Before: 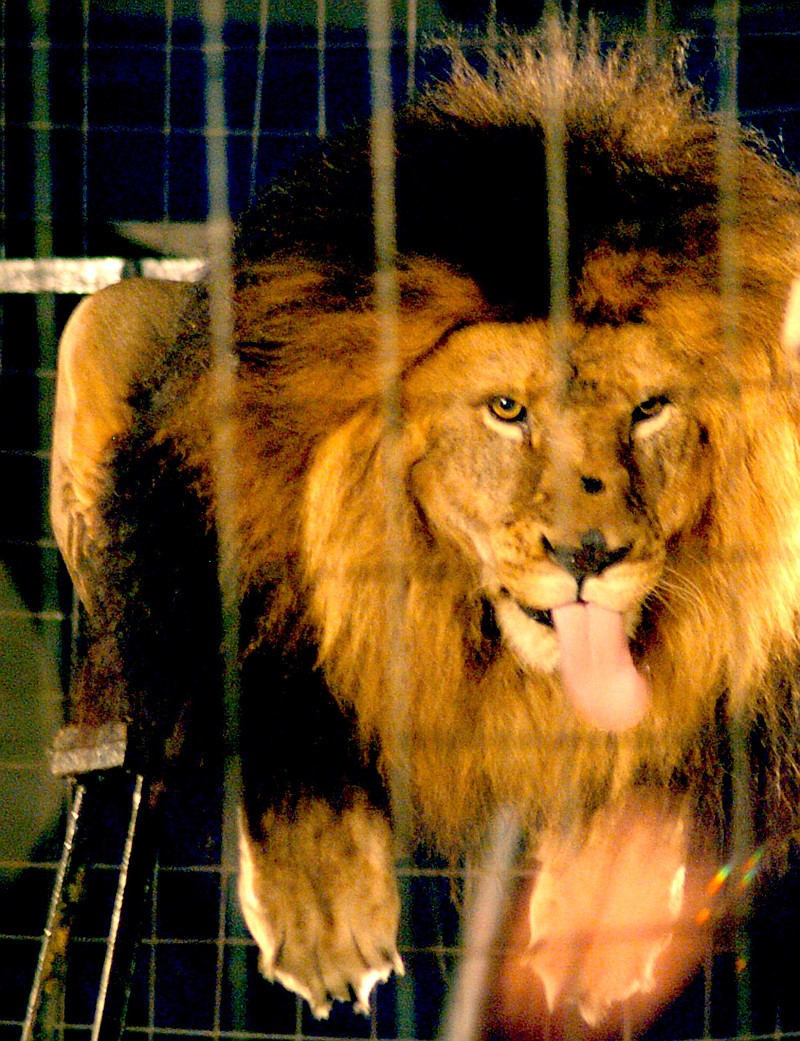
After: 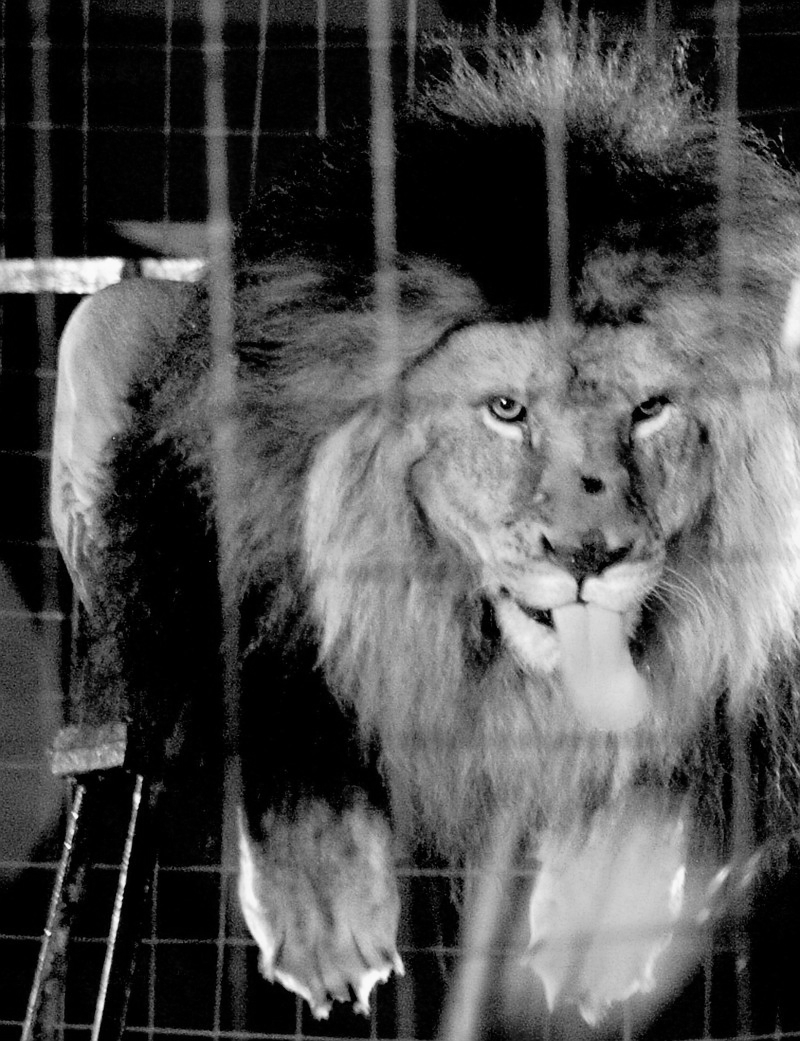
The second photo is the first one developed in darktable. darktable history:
color calibration: output gray [0.714, 0.278, 0, 0], illuminant custom, x 0.431, y 0.395, temperature 3121.03 K
